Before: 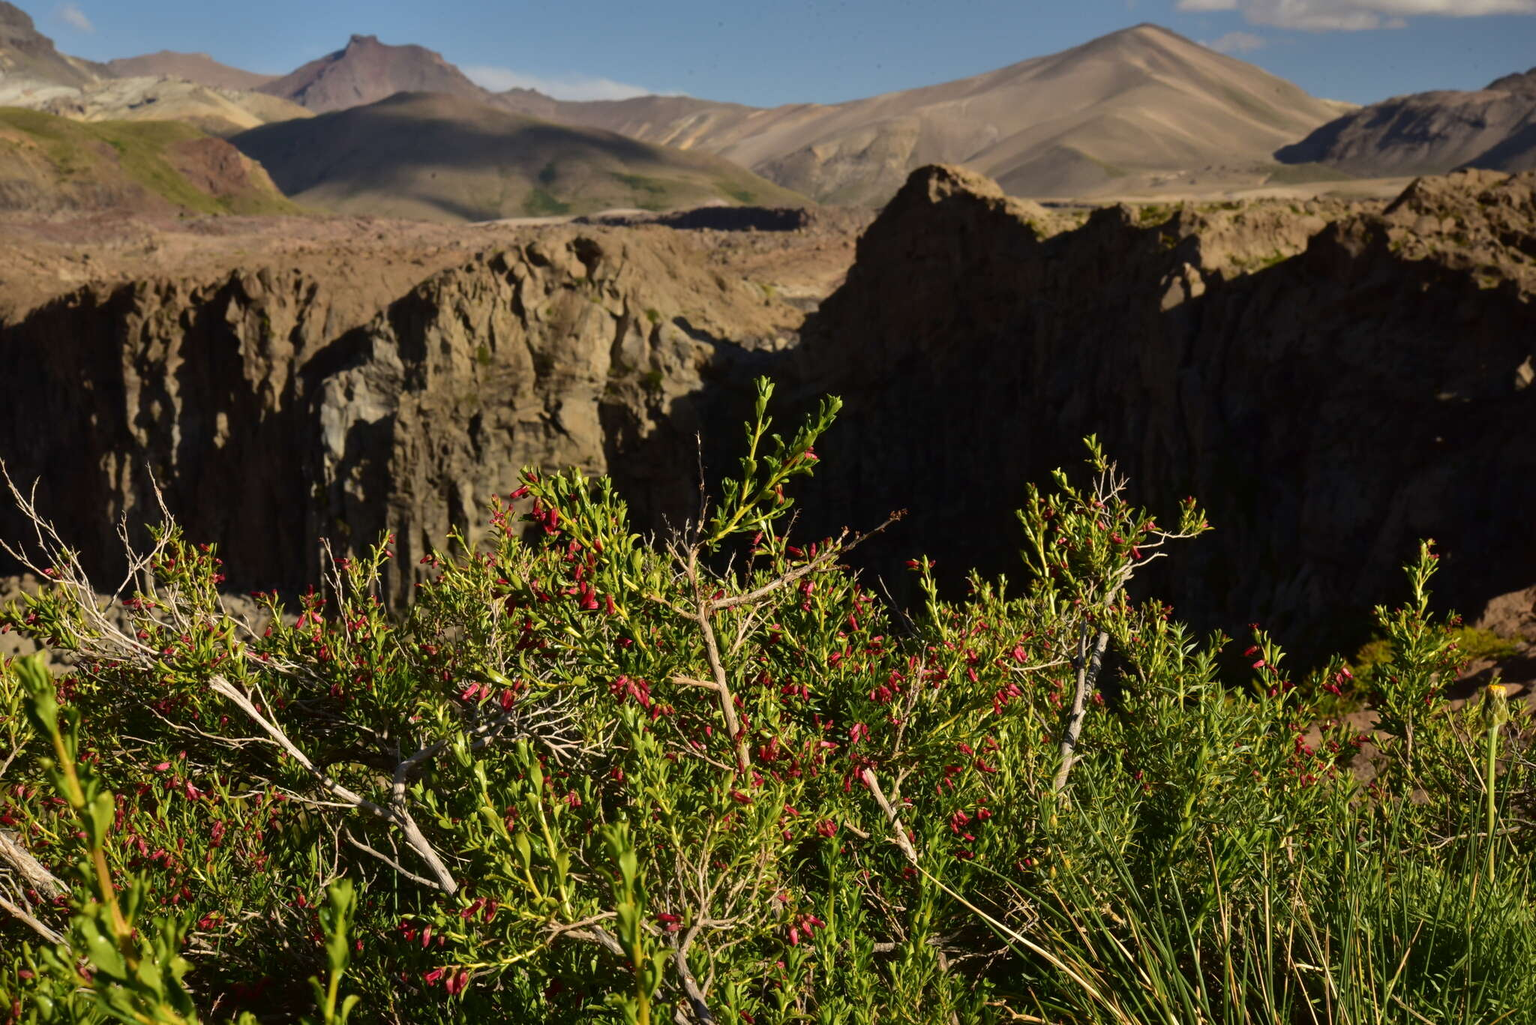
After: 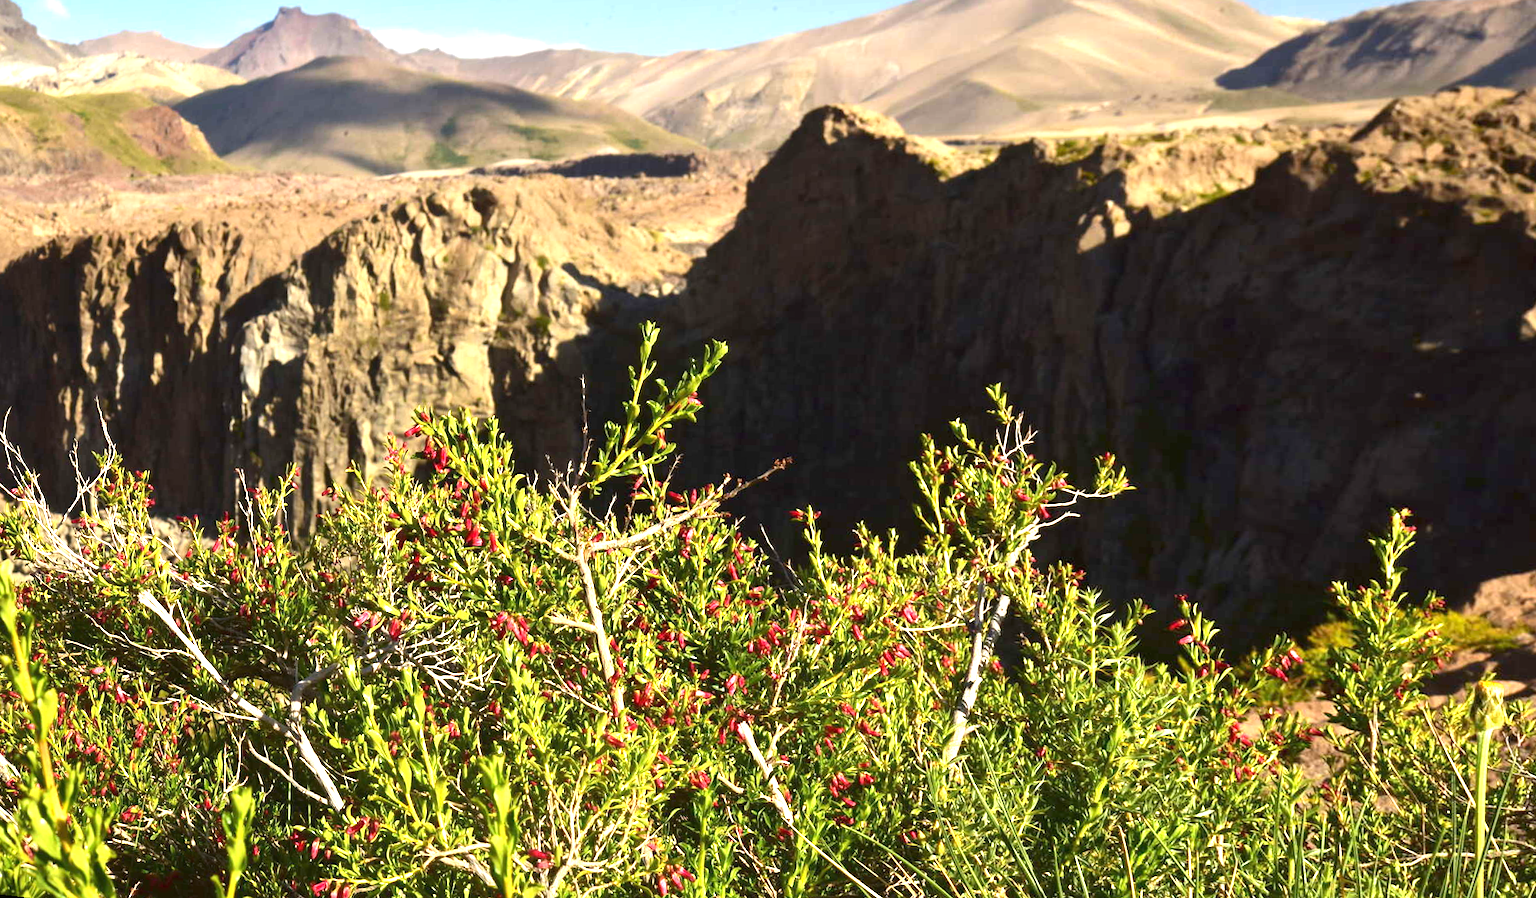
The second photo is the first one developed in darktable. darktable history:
exposure: black level correction 0, exposure 1.741 EV, compensate exposure bias true, compensate highlight preservation false
rotate and perspective: rotation 1.69°, lens shift (vertical) -0.023, lens shift (horizontal) -0.291, crop left 0.025, crop right 0.988, crop top 0.092, crop bottom 0.842
